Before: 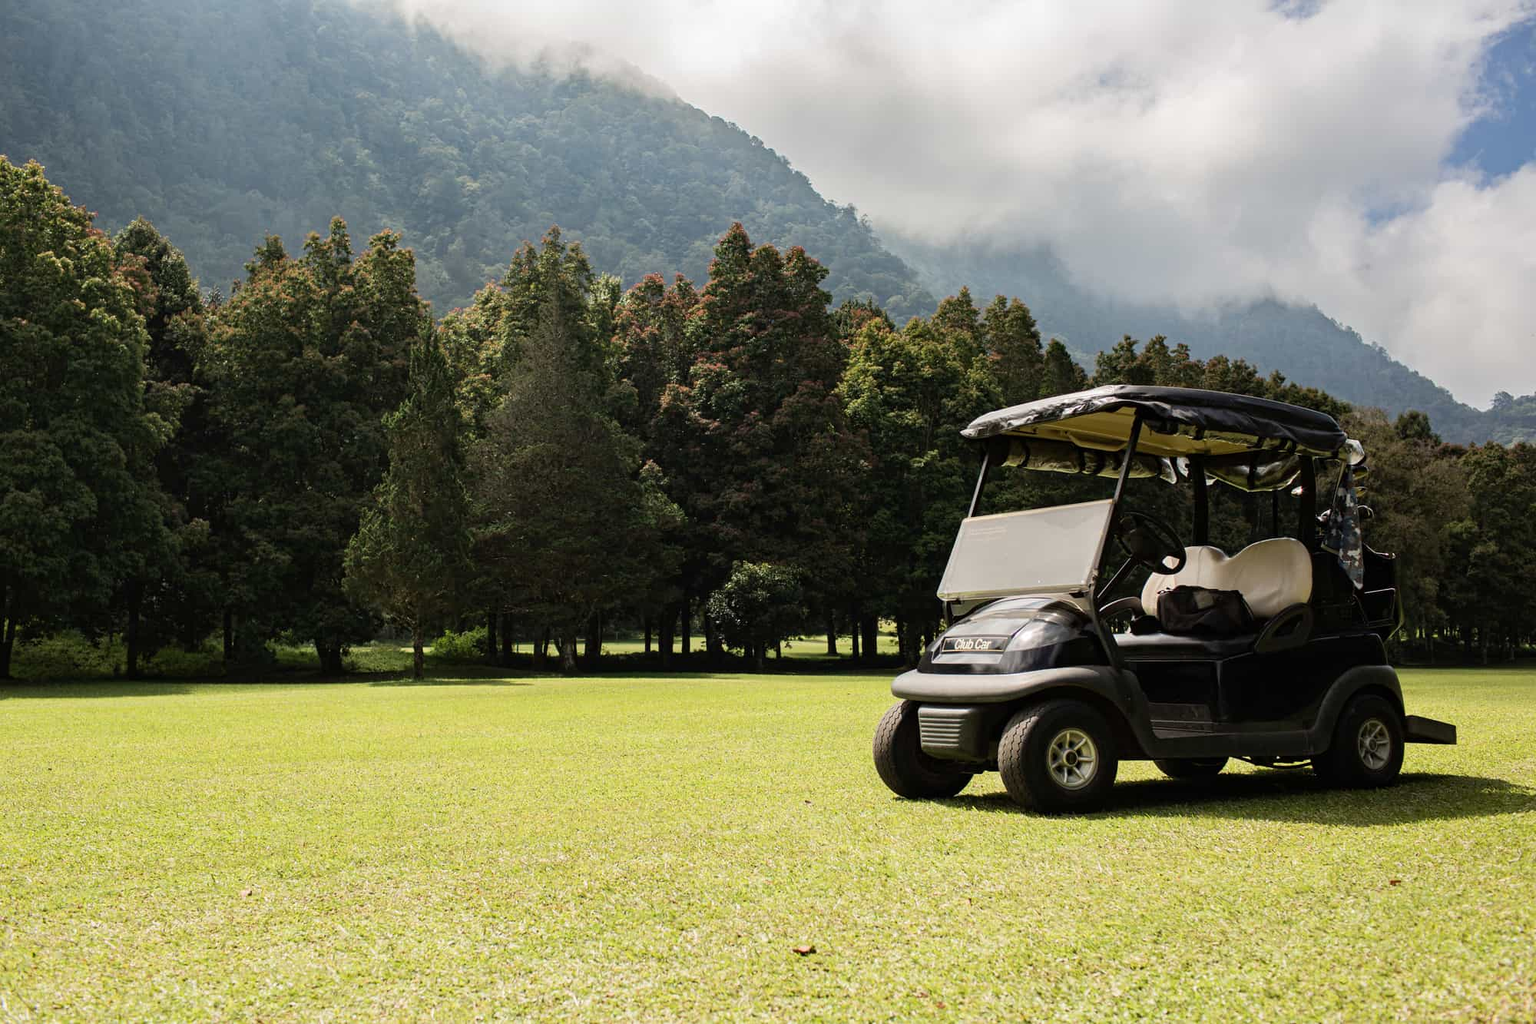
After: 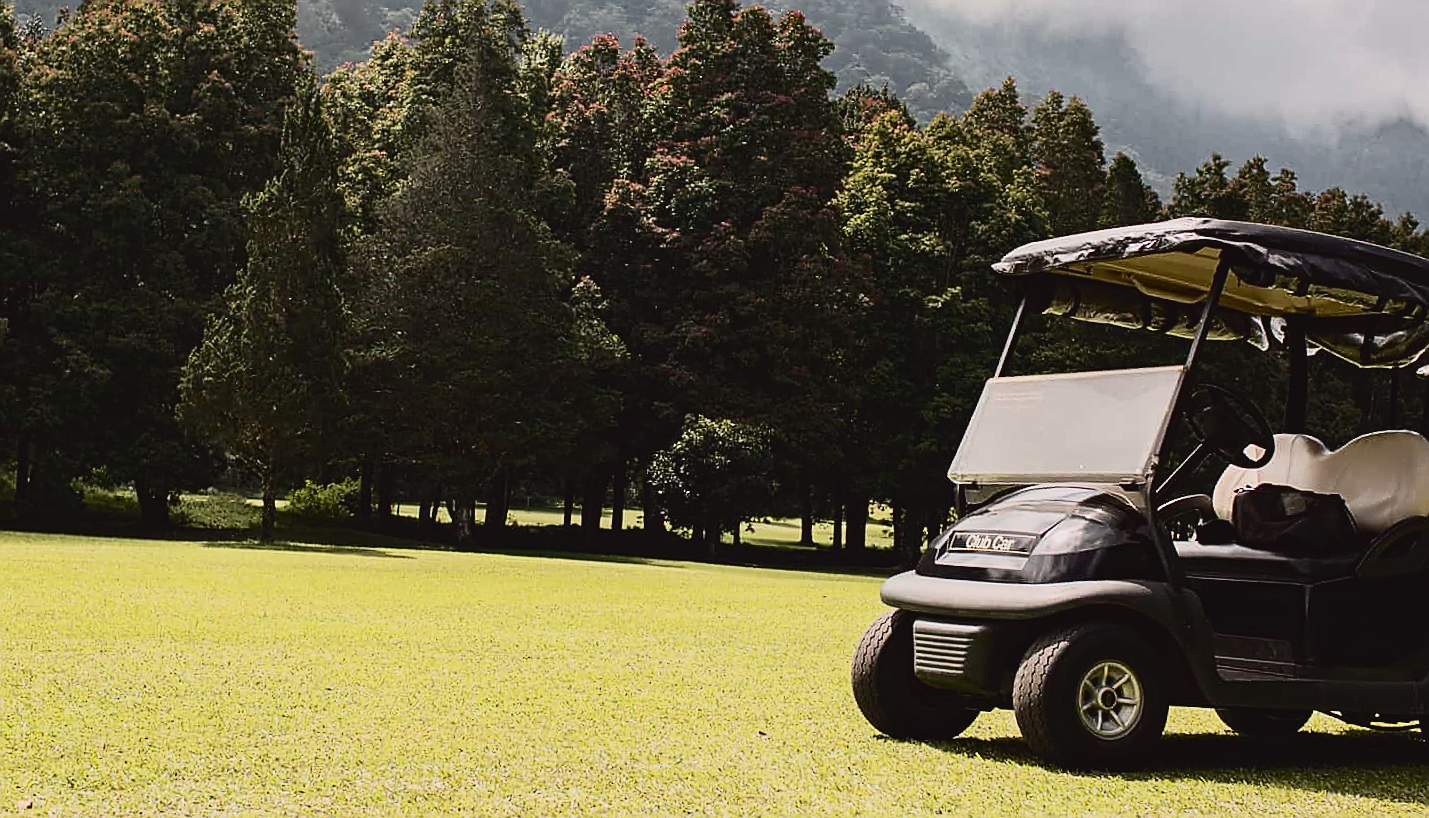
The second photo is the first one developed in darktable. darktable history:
tone curve: curves: ch0 [(0, 0.032) (0.094, 0.08) (0.265, 0.208) (0.41, 0.417) (0.498, 0.496) (0.638, 0.673) (0.819, 0.841) (0.96, 0.899)]; ch1 [(0, 0) (0.161, 0.092) (0.37, 0.302) (0.417, 0.434) (0.495, 0.504) (0.576, 0.589) (0.725, 0.765) (1, 1)]; ch2 [(0, 0) (0.352, 0.403) (0.45, 0.469) (0.521, 0.515) (0.59, 0.579) (1, 1)], color space Lab, independent channels, preserve colors none
sharpen: radius 1.36, amount 1.252, threshold 0.676
contrast brightness saturation: contrast -0.017, brightness -0.01, saturation 0.025
crop and rotate: angle -3.69°, left 9.818%, top 20.983%, right 11.952%, bottom 11.808%
